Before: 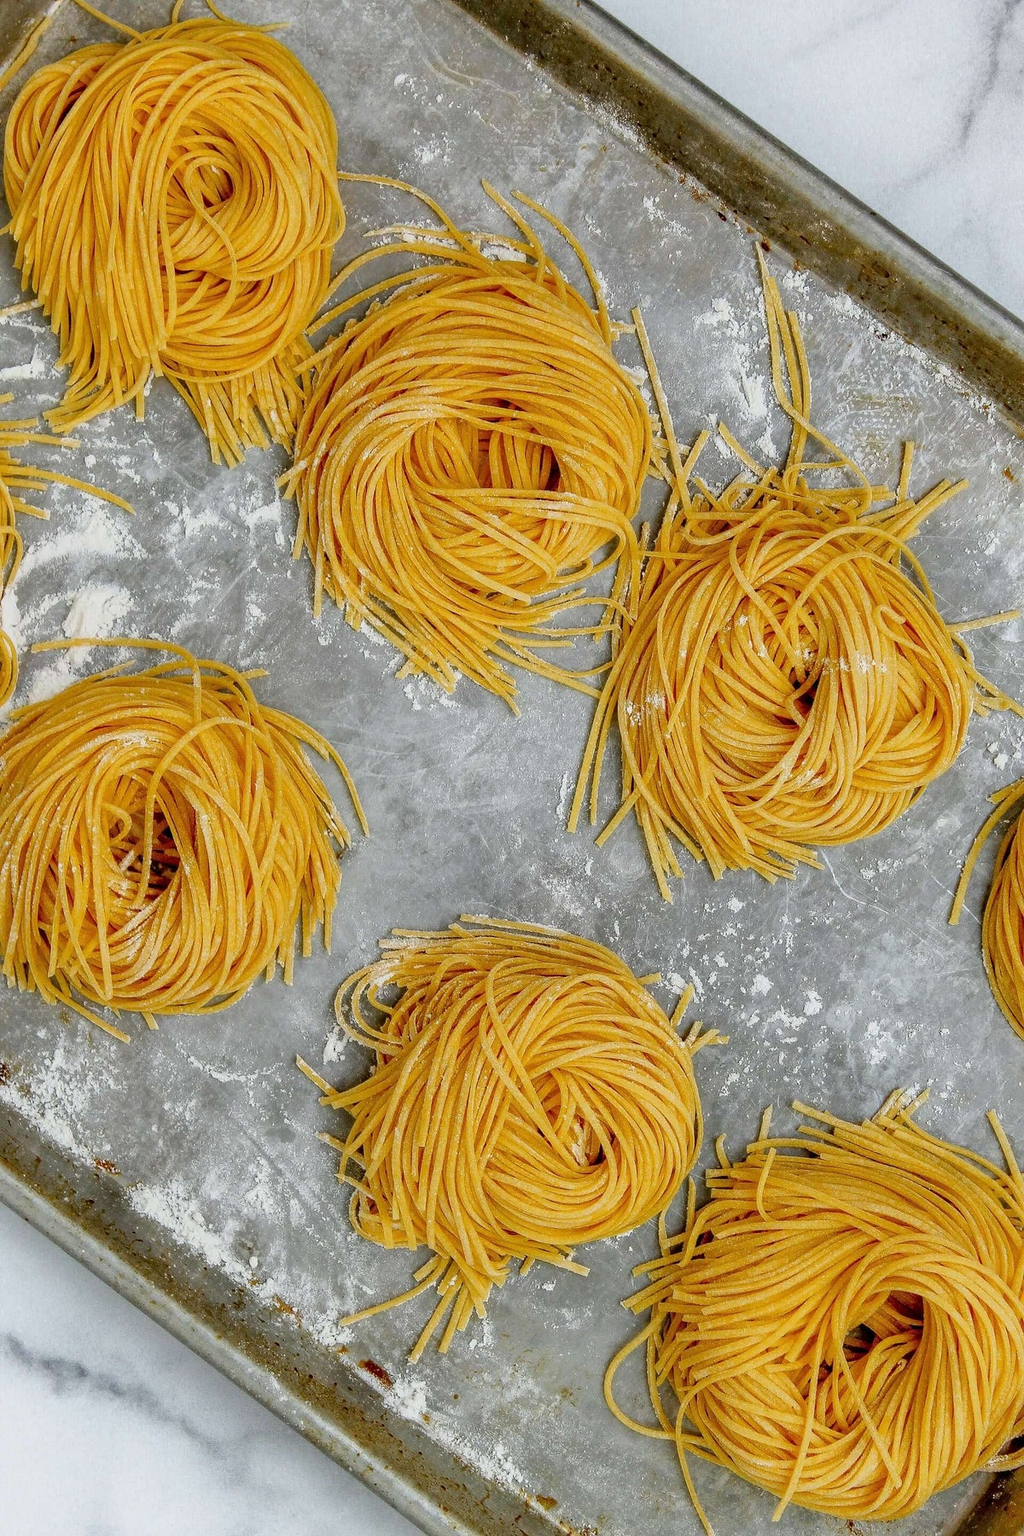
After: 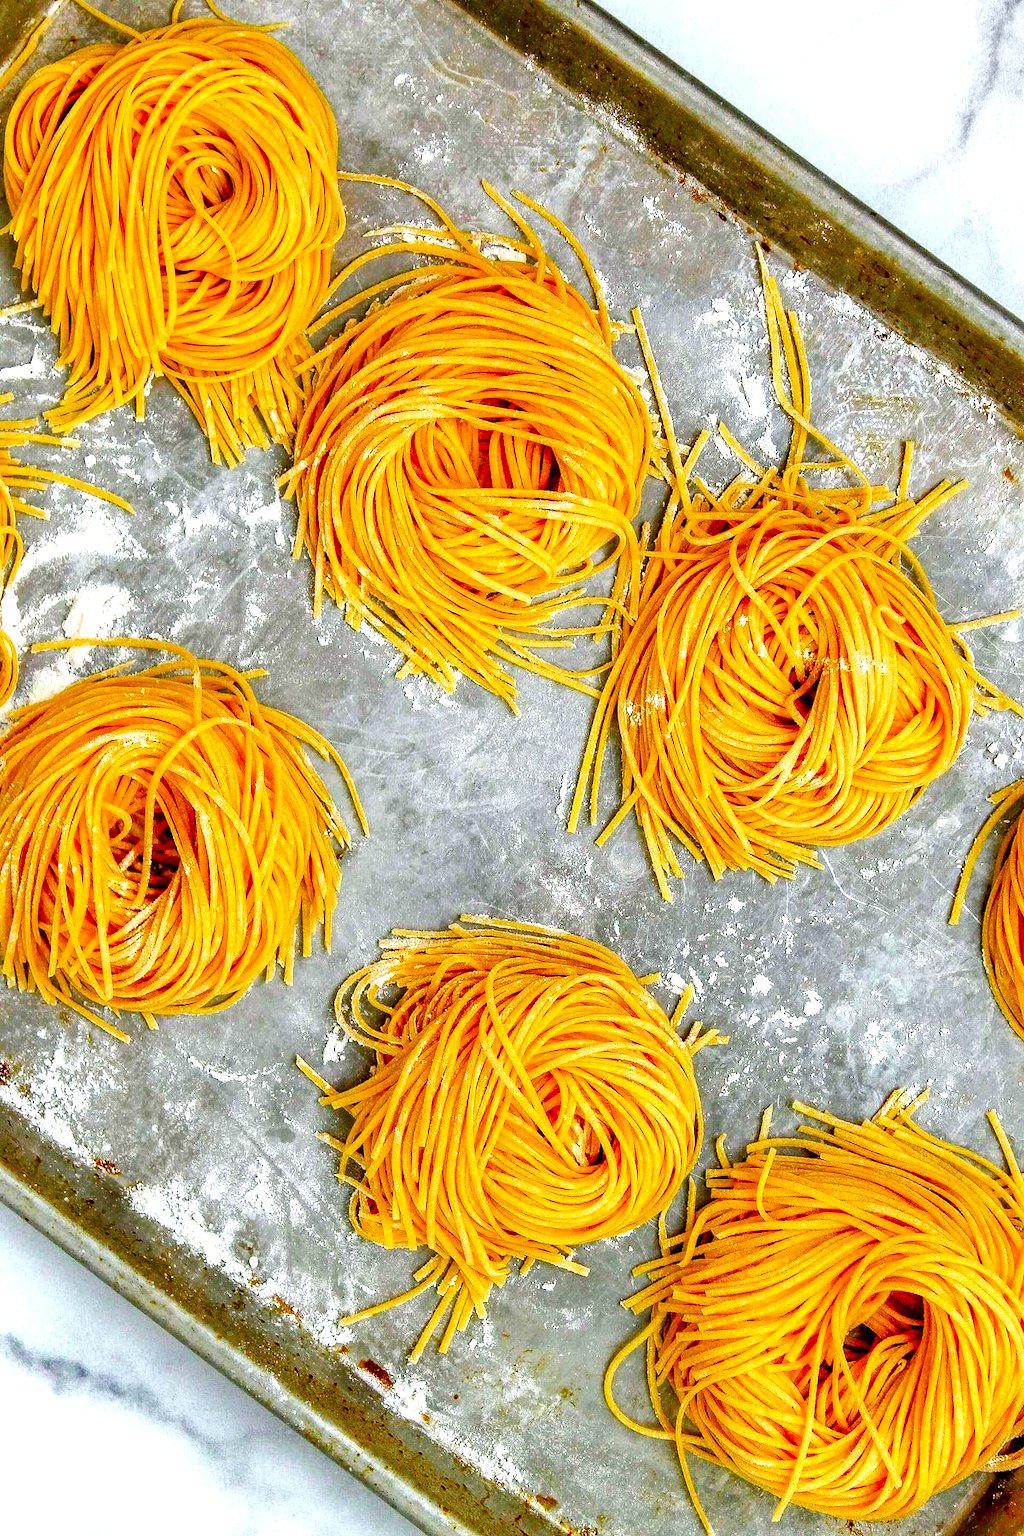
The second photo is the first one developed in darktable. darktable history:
color balance rgb: perceptual saturation grading › global saturation 25%, perceptual saturation grading › highlights -50%, perceptual saturation grading › shadows 30%, perceptual brilliance grading › global brilliance 12%, global vibrance 20%
tone equalizer: -8 EV -0.417 EV, -7 EV -0.389 EV, -6 EV -0.333 EV, -5 EV -0.222 EV, -3 EV 0.222 EV, -2 EV 0.333 EV, -1 EV 0.389 EV, +0 EV 0.417 EV, edges refinement/feathering 500, mask exposure compensation -1.57 EV, preserve details no
color contrast: green-magenta contrast 1.69, blue-yellow contrast 1.49
haze removal: compatibility mode true, adaptive false
